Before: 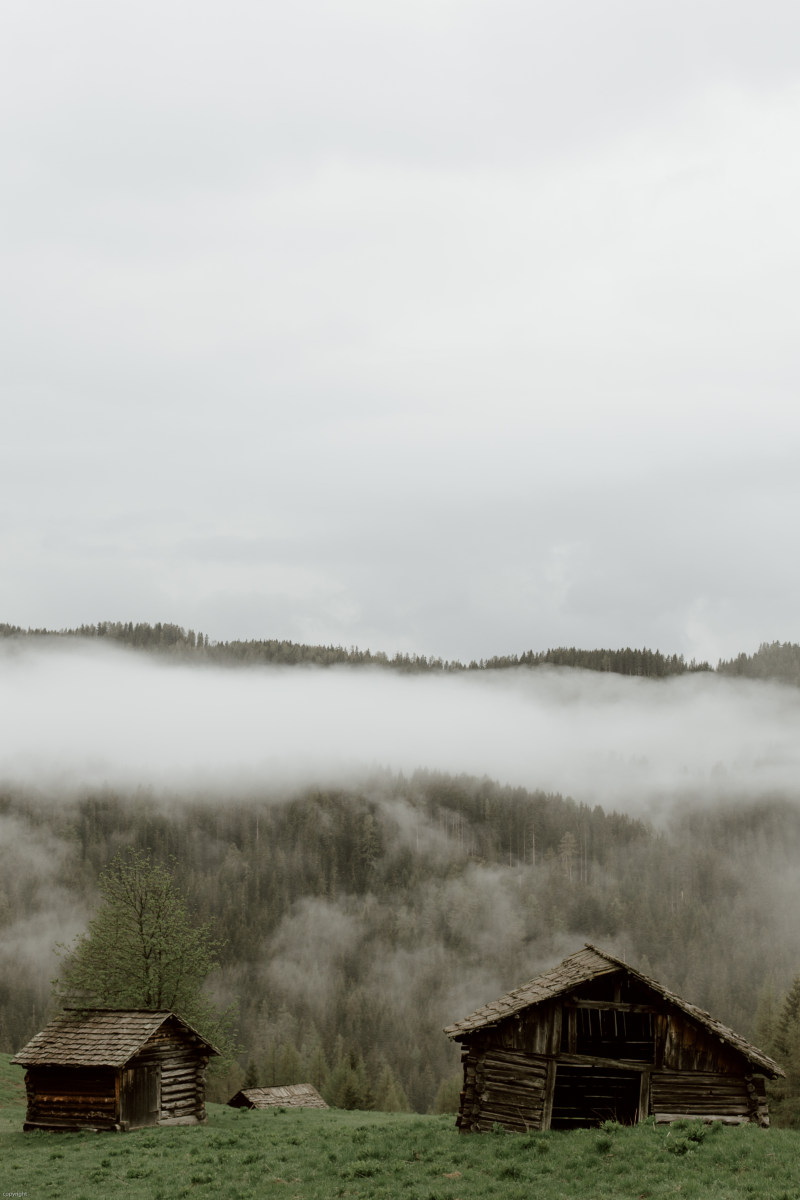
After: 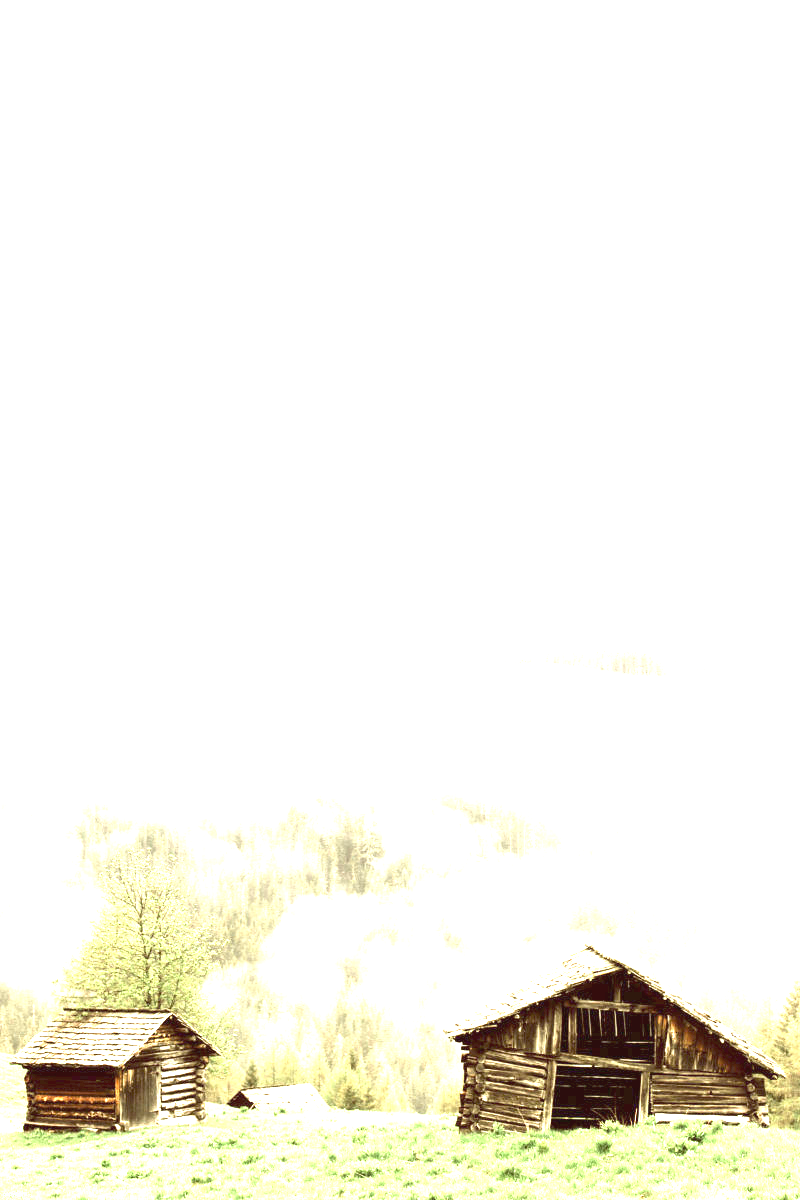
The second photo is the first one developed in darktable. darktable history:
exposure: black level correction 0, exposure 4.049 EV, compensate exposure bias true, compensate highlight preservation false
